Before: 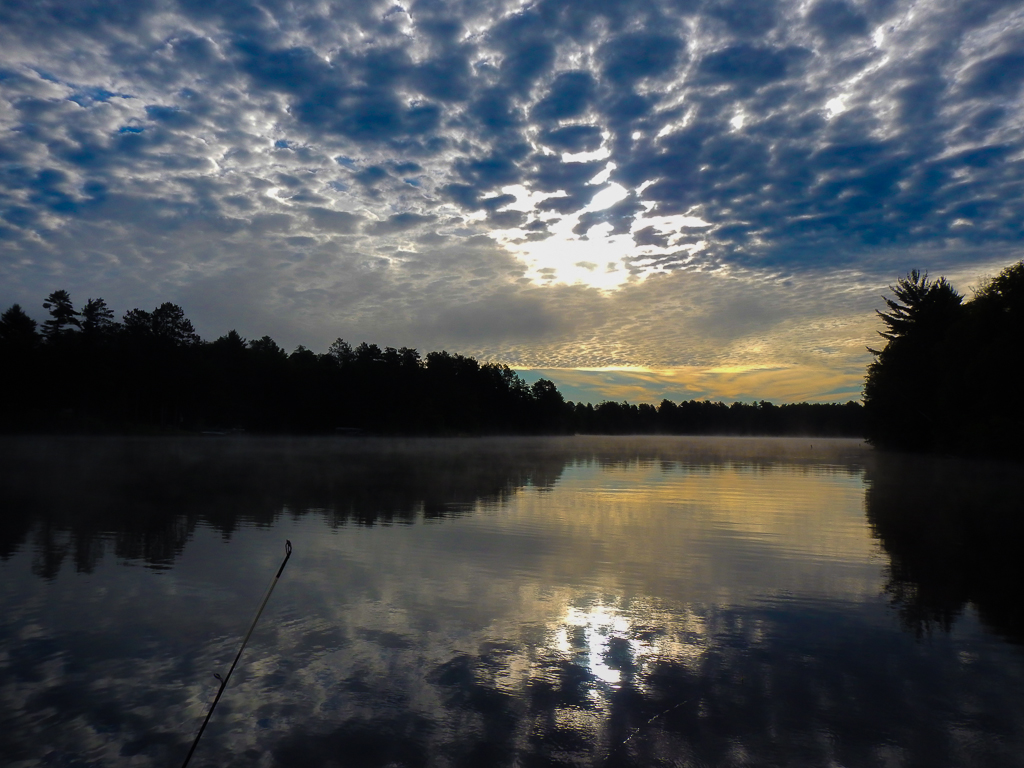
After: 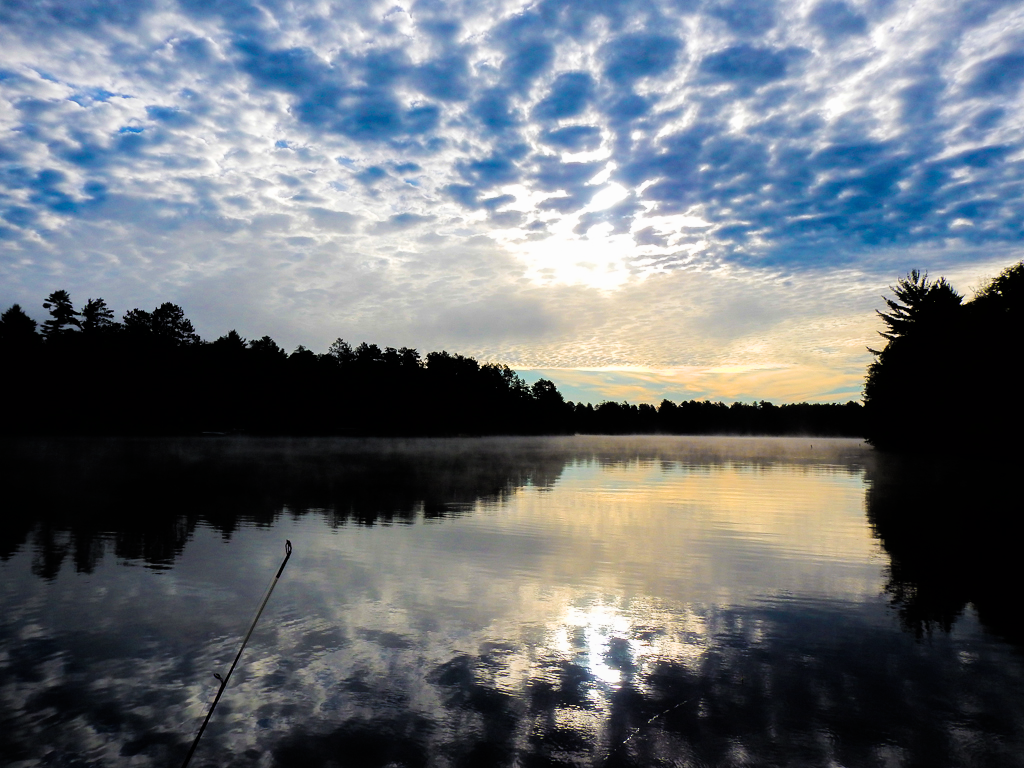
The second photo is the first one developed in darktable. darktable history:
filmic rgb: black relative exposure -5 EV, hardness 2.88, contrast 1.2, highlights saturation mix -30%
exposure: black level correction 0, exposure 1.45 EV, compensate exposure bias true, compensate highlight preservation false
